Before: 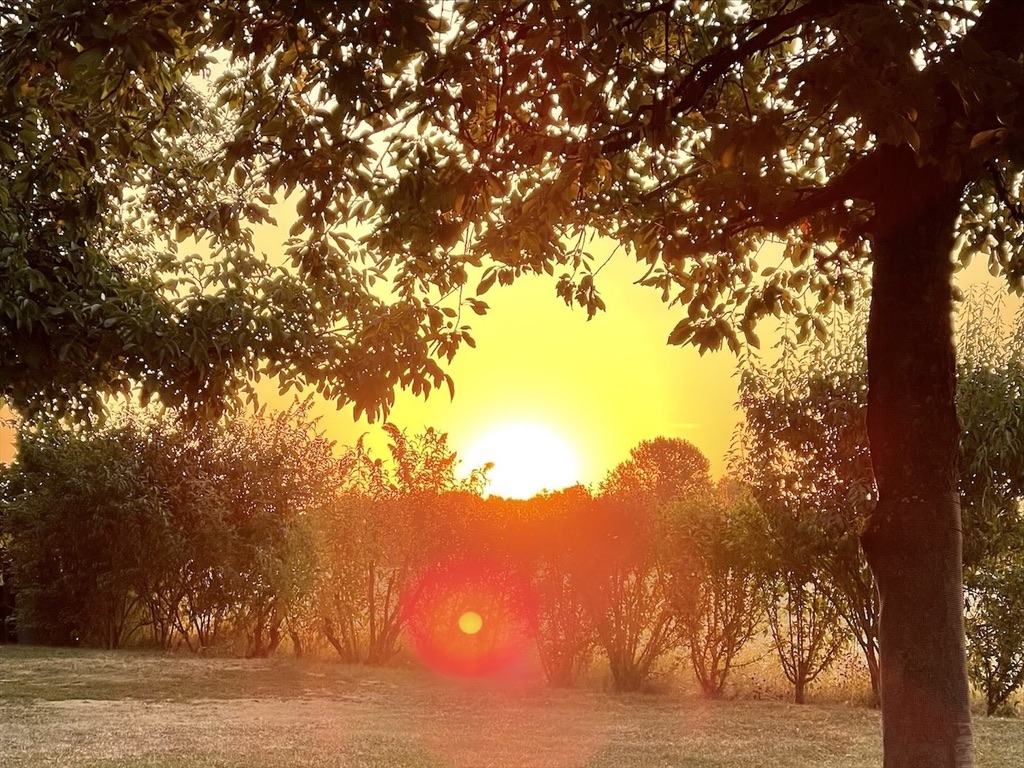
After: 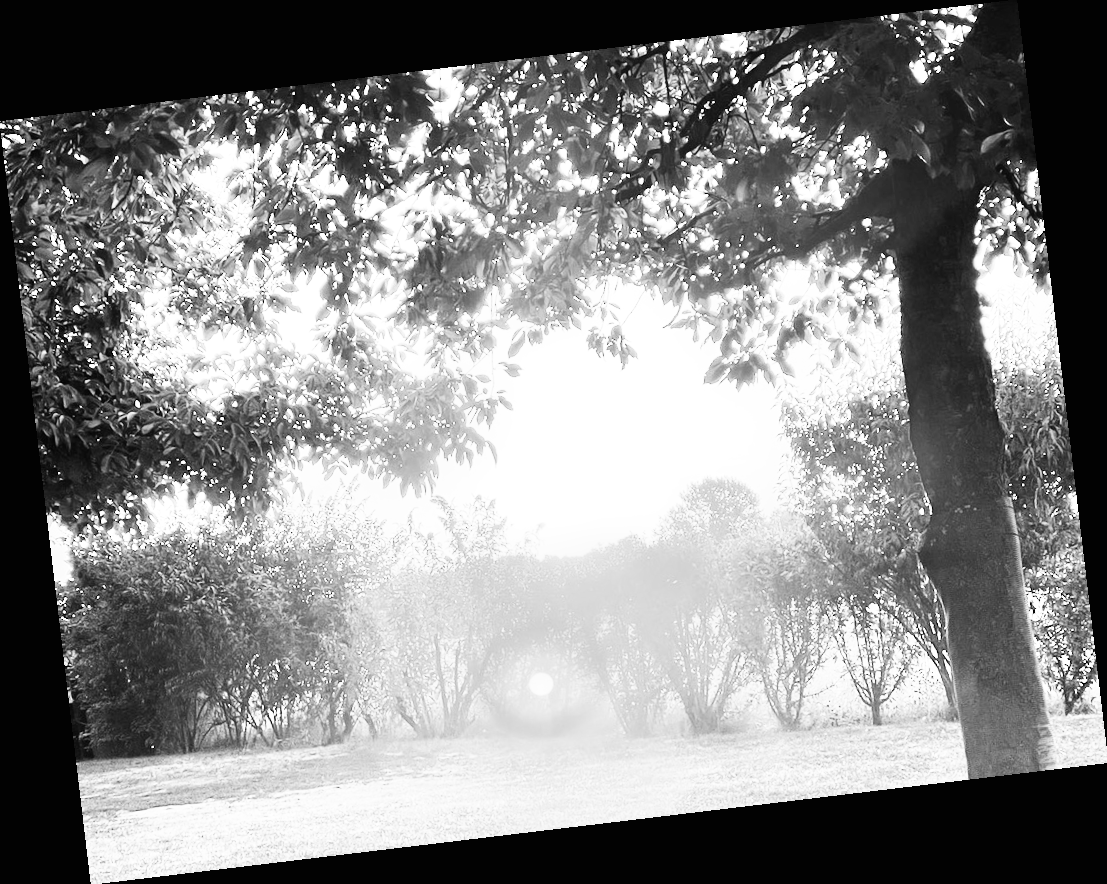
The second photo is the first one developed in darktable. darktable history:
tone curve: curves: ch1 [(0, 0) (0.173, 0.145) (0.467, 0.477) (0.808, 0.611) (1, 1)]; ch2 [(0, 0) (0.255, 0.314) (0.498, 0.509) (0.694, 0.64) (1, 1)], color space Lab, independent channels, preserve colors none
rotate and perspective: rotation -6.83°, automatic cropping off
white balance: red 0.974, blue 1.044
base curve: curves: ch0 [(0, 0) (0.007, 0.004) (0.027, 0.03) (0.046, 0.07) (0.207, 0.54) (0.442, 0.872) (0.673, 0.972) (1, 1)], preserve colors none
monochrome: a -6.99, b 35.61, size 1.4
exposure: black level correction 0, exposure 1.125 EV, compensate exposure bias true, compensate highlight preservation false
